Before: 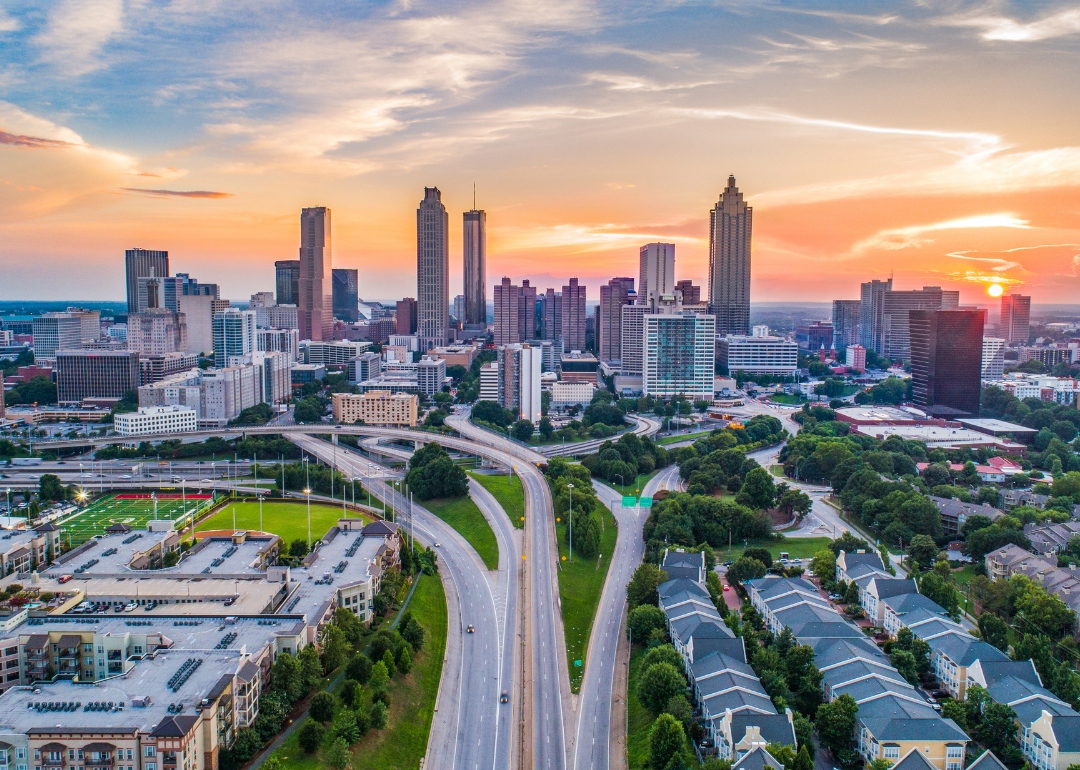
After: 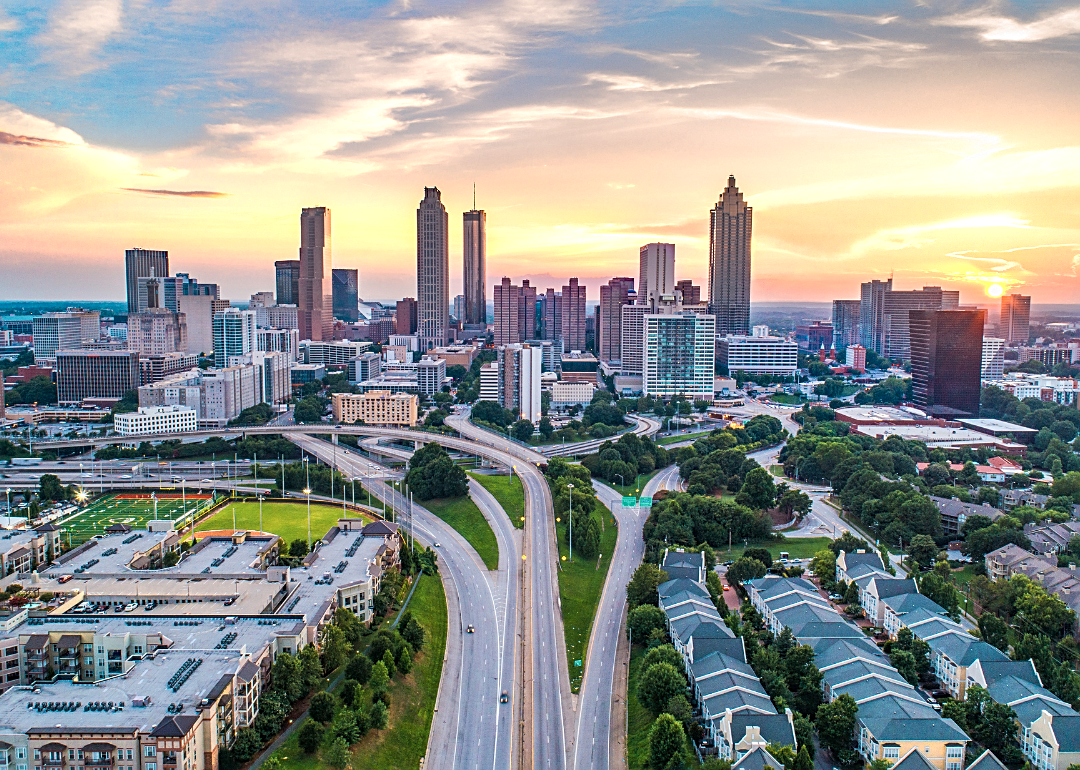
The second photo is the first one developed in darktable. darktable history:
color balance rgb: shadows lift › hue 87.37°, perceptual saturation grading › global saturation 0.77%, global vibrance 20%
sharpen: on, module defaults
color zones: curves: ch0 [(0.018, 0.548) (0.197, 0.654) (0.425, 0.447) (0.605, 0.658) (0.732, 0.579)]; ch1 [(0.105, 0.531) (0.224, 0.531) (0.386, 0.39) (0.618, 0.456) (0.732, 0.456) (0.956, 0.421)]; ch2 [(0.039, 0.583) (0.215, 0.465) (0.399, 0.544) (0.465, 0.548) (0.614, 0.447) (0.724, 0.43) (0.882, 0.623) (0.956, 0.632)]
